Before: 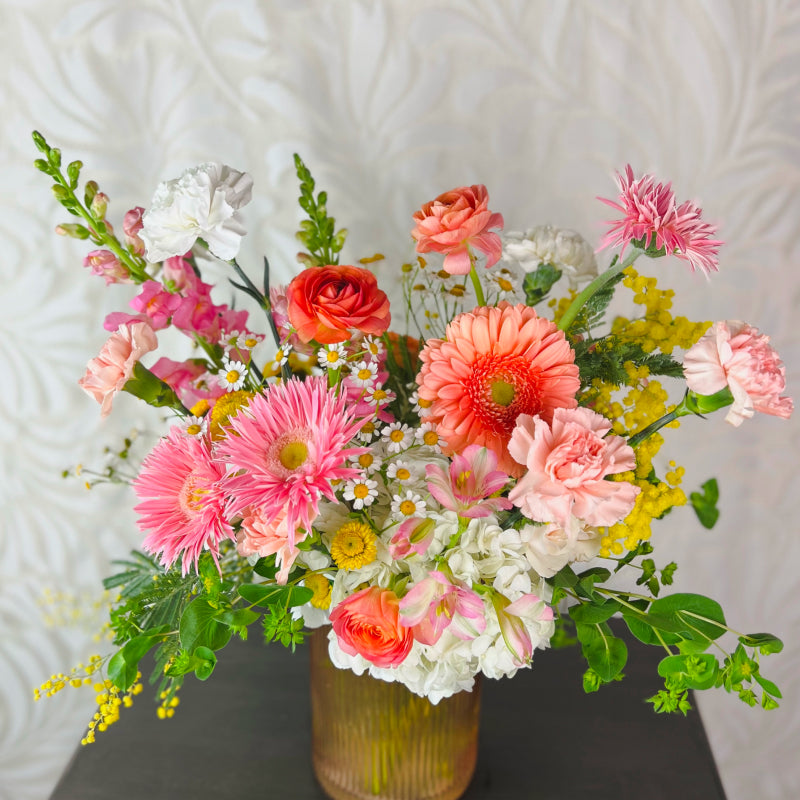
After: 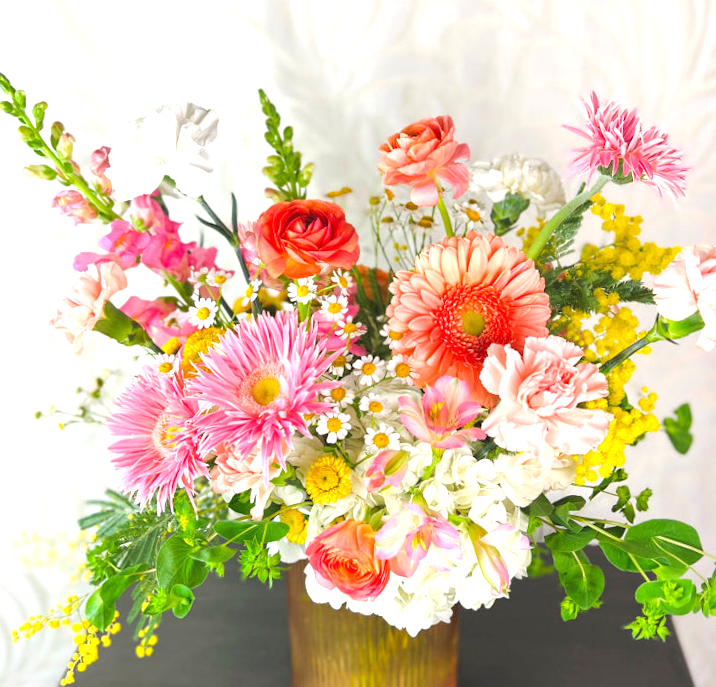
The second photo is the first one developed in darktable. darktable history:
rotate and perspective: rotation -1.42°, crop left 0.016, crop right 0.984, crop top 0.035, crop bottom 0.965
crop: left 3.305%, top 6.436%, right 6.389%, bottom 3.258%
exposure: black level correction 0, exposure 0.877 EV, compensate exposure bias true, compensate highlight preservation false
